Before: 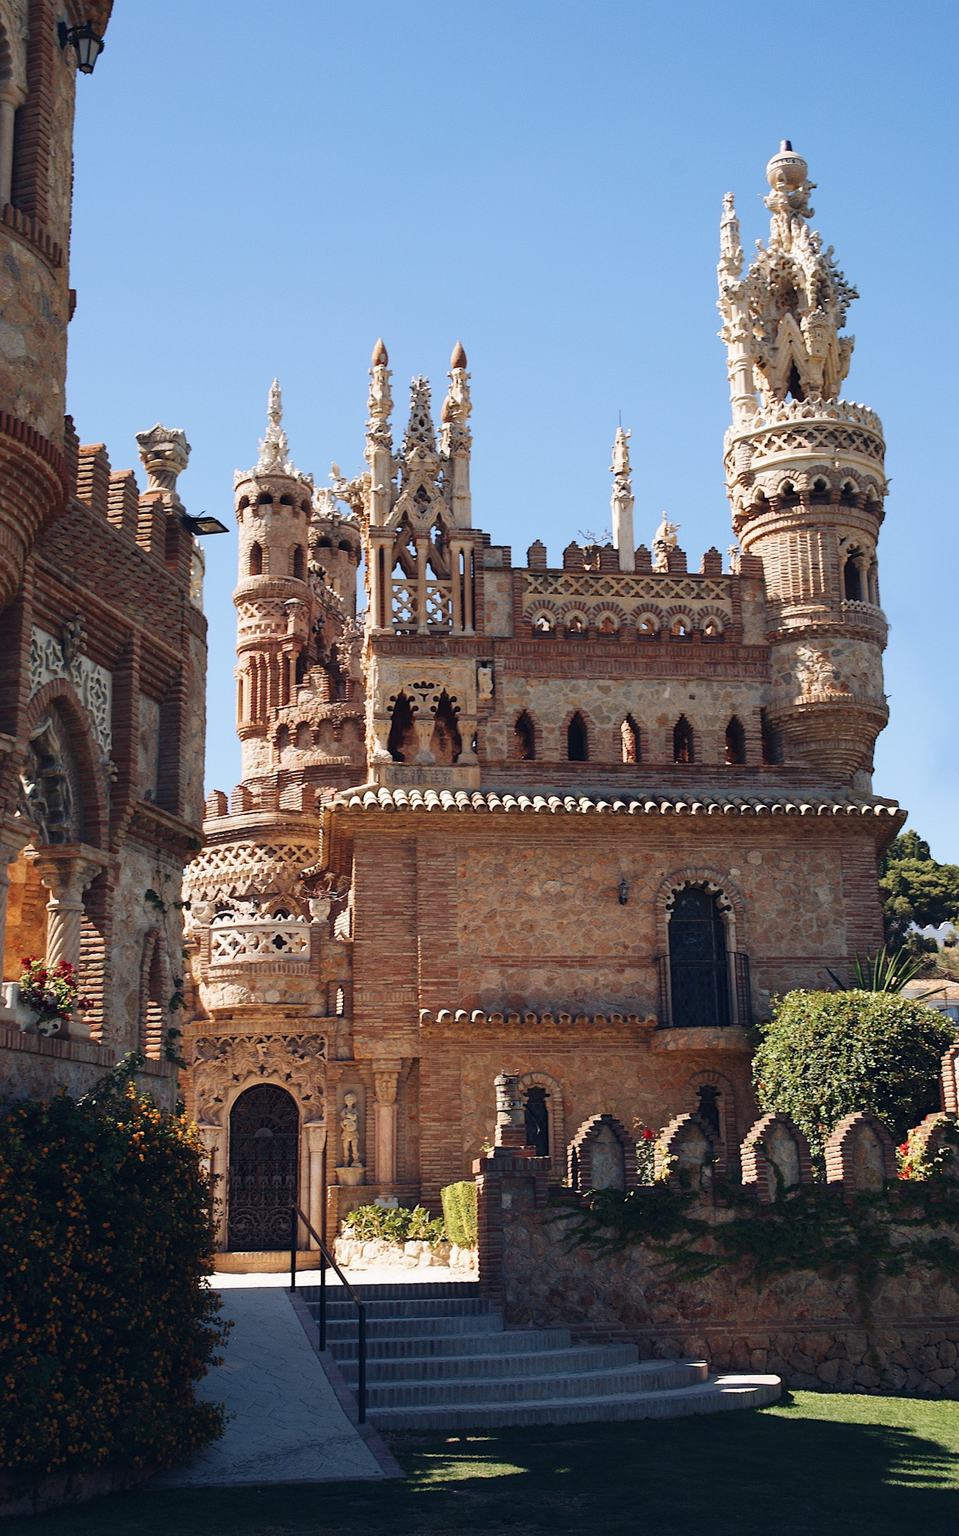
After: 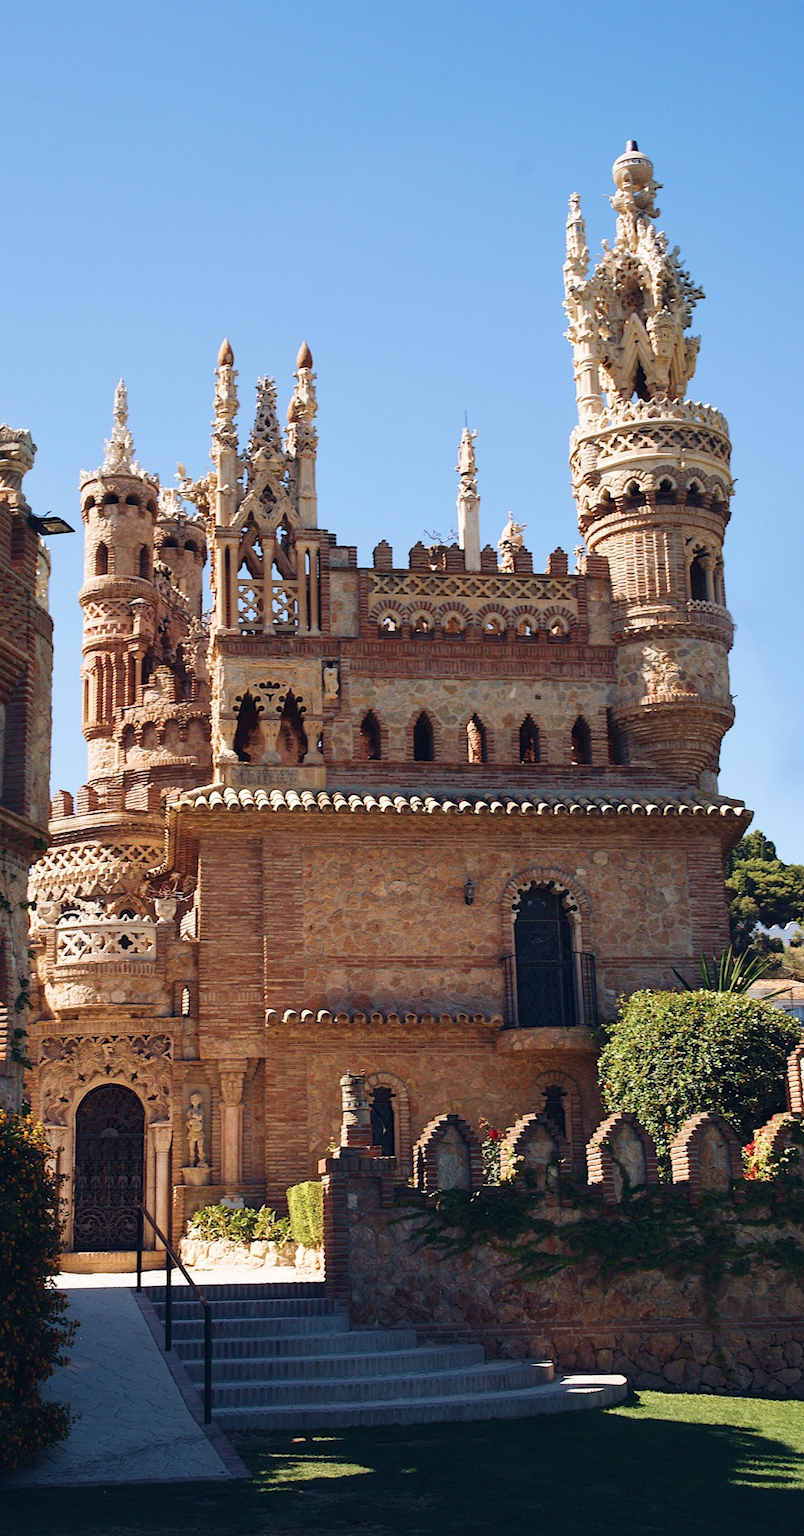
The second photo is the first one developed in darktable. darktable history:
crop: left 16.145%
tone equalizer: on, module defaults
velvia: on, module defaults
